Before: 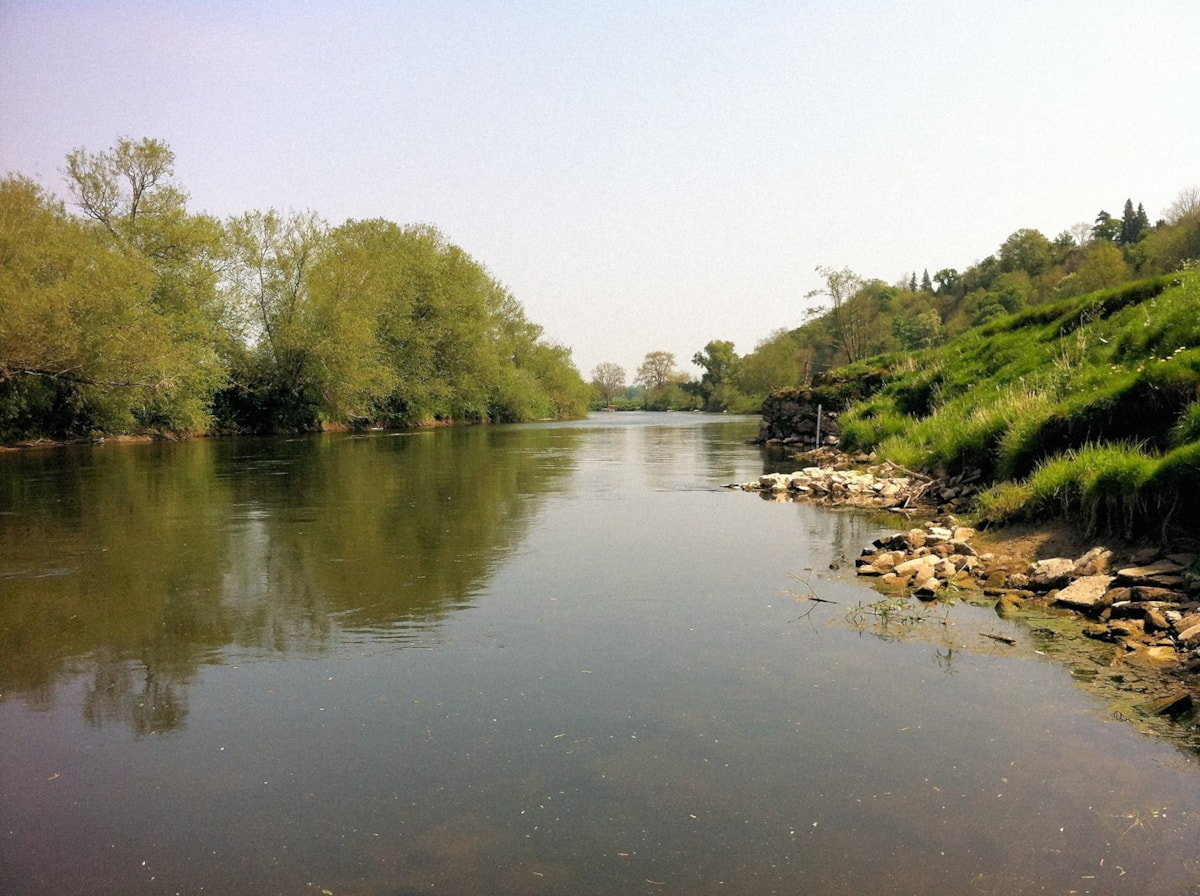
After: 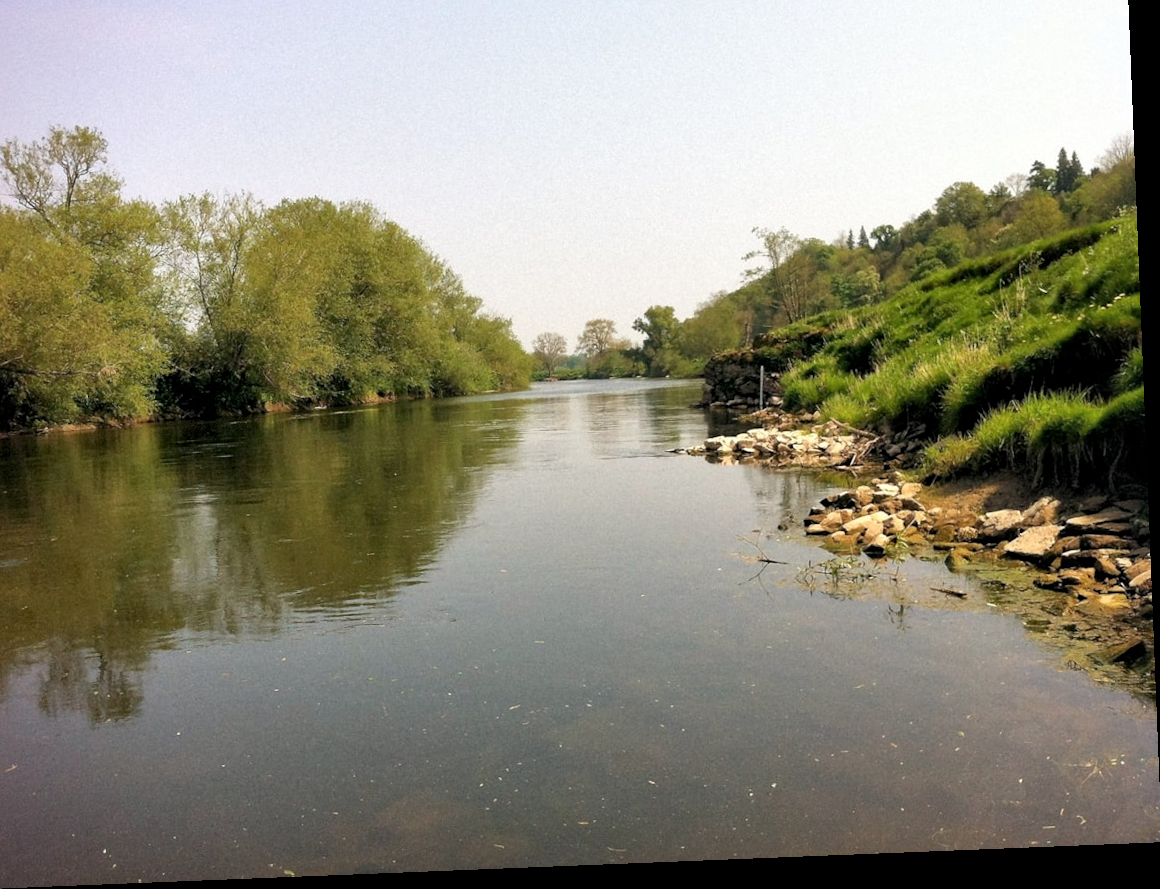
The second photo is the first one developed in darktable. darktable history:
crop and rotate: angle 2.29°, left 6.002%, top 5.703%
local contrast: mode bilateral grid, contrast 19, coarseness 51, detail 132%, midtone range 0.2
